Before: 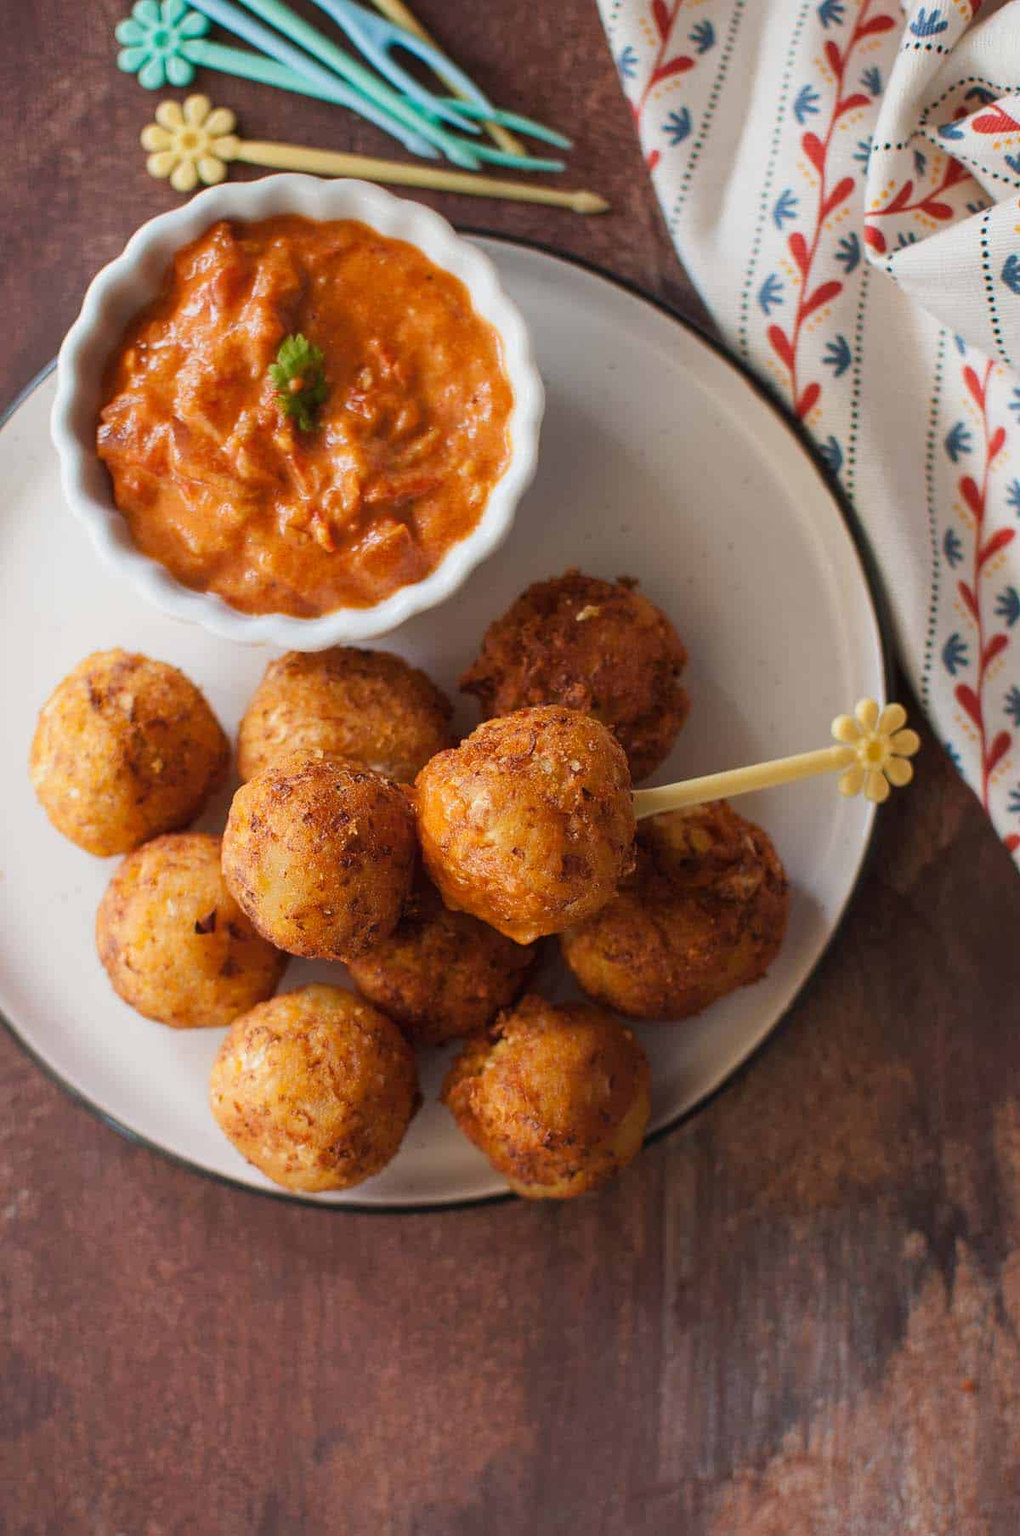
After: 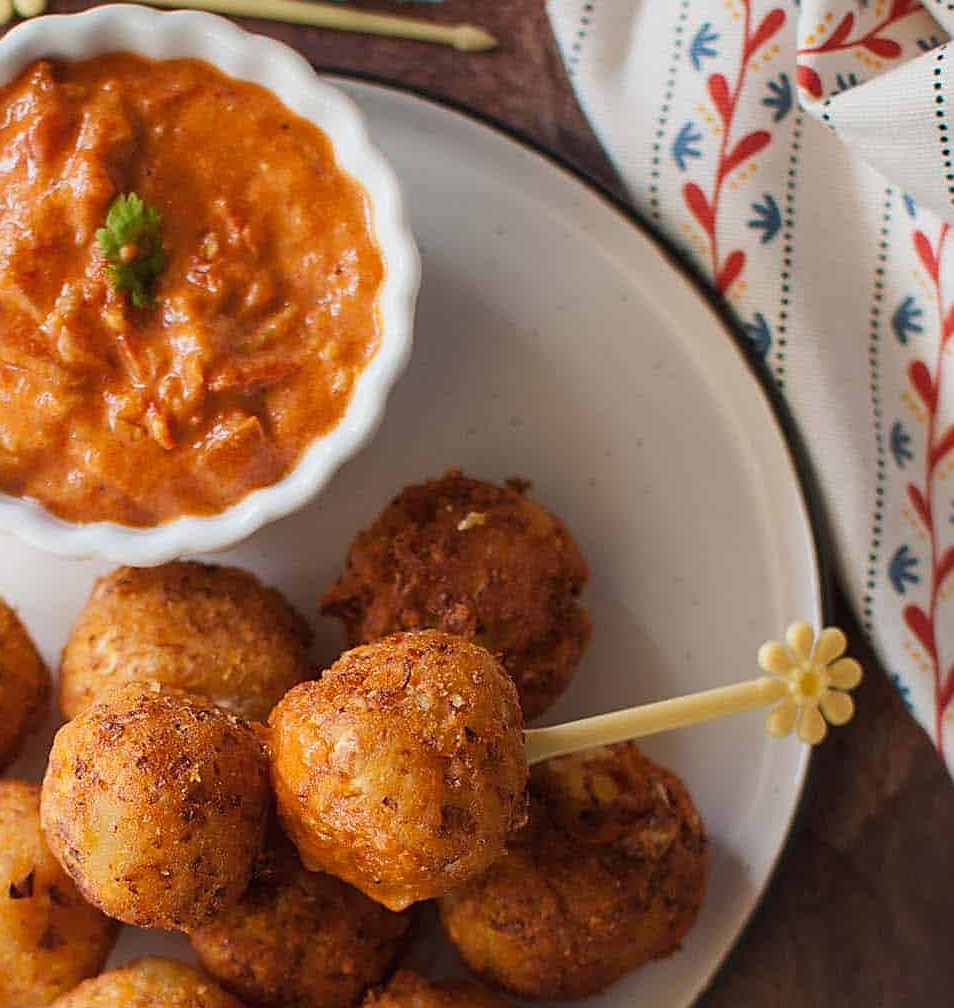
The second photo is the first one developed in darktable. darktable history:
sharpen: on, module defaults
crop: left 18.34%, top 11.084%, right 2.039%, bottom 32.85%
